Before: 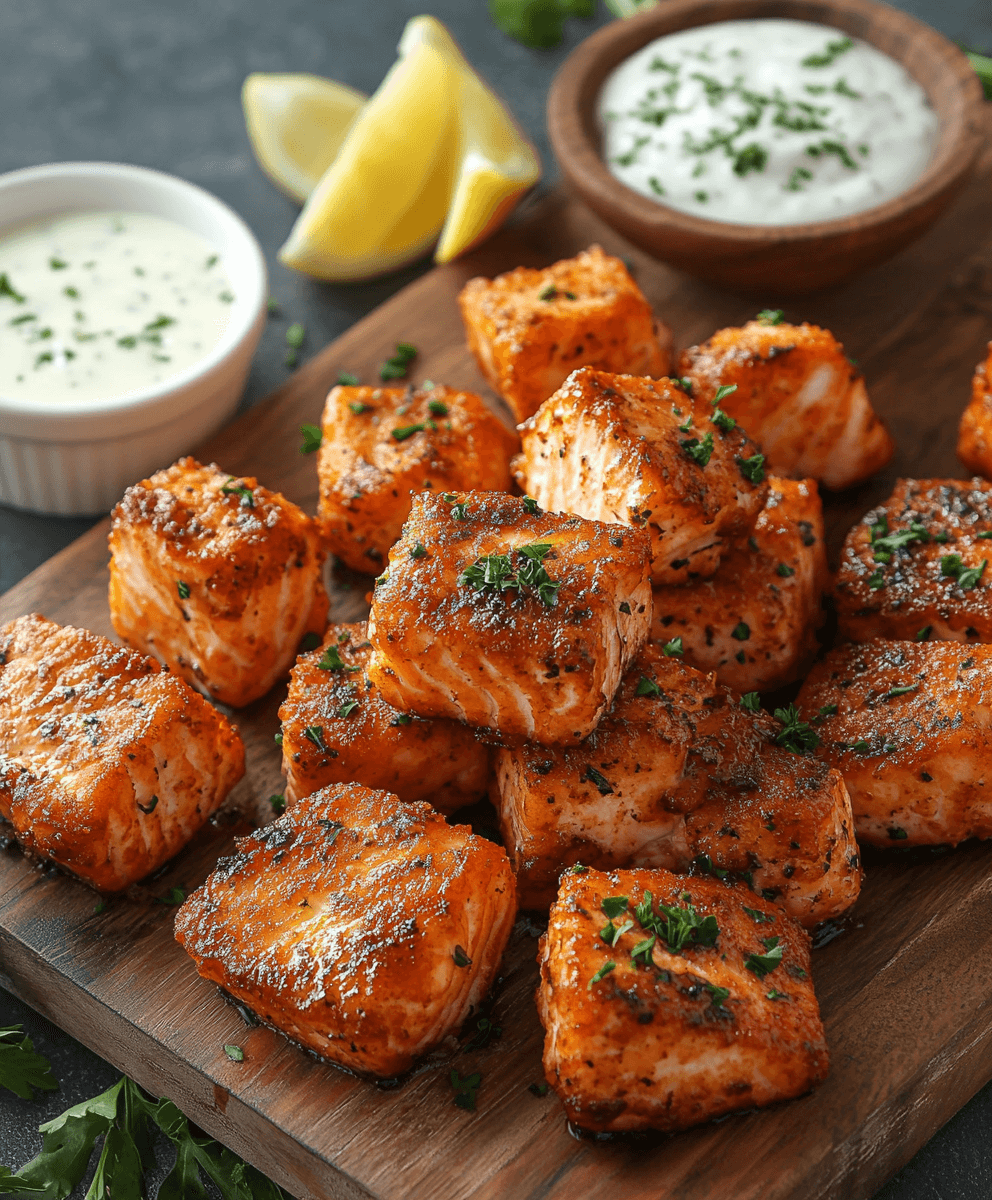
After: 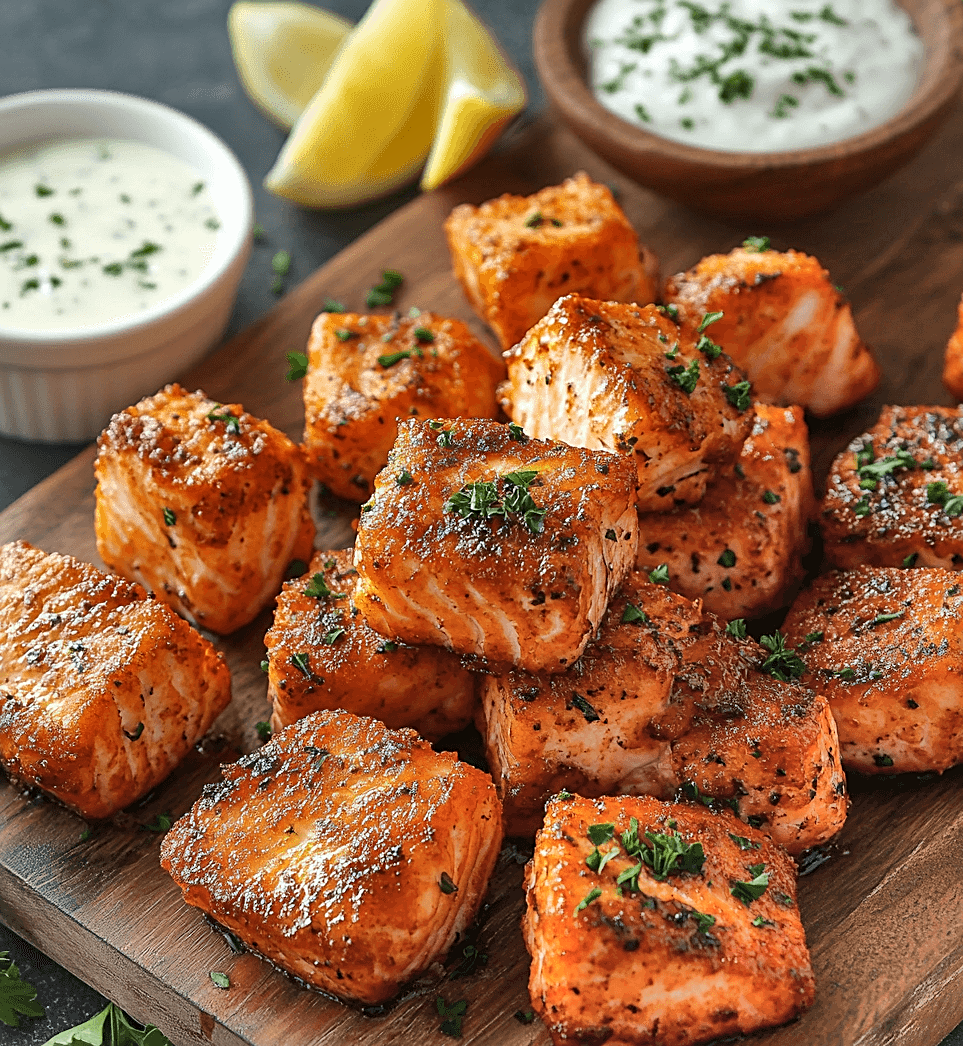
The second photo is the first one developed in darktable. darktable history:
shadows and highlights: shadows 75, highlights -60.85, soften with gaussian
sharpen: on, module defaults
crop: left 1.507%, top 6.147%, right 1.379%, bottom 6.637%
